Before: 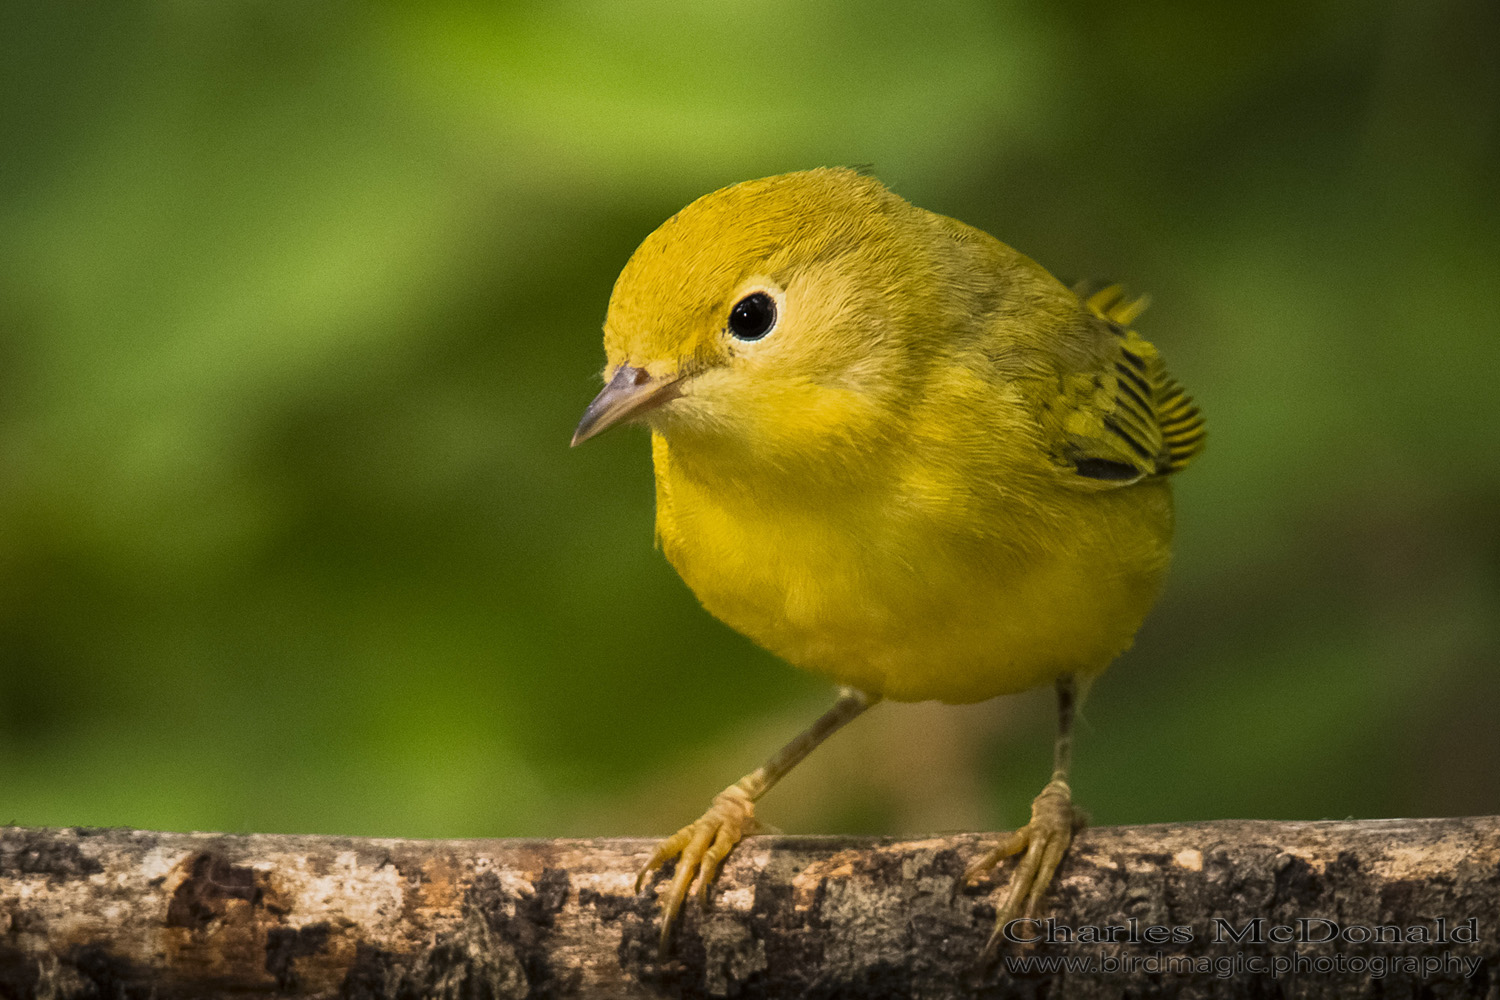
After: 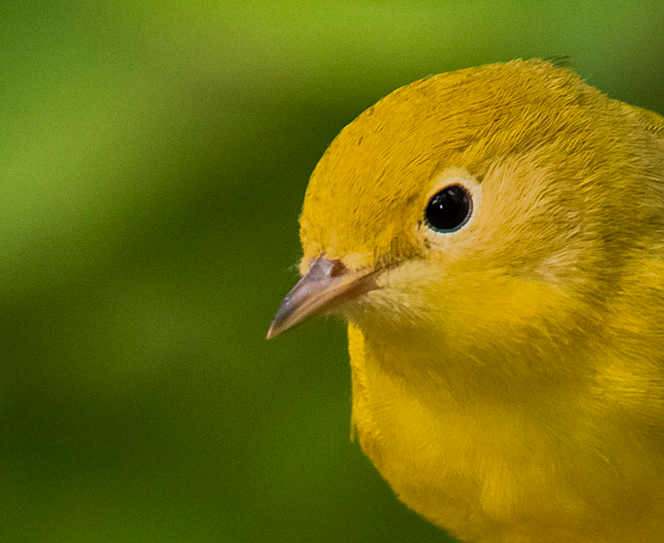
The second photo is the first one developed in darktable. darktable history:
crop: left 20.269%, top 10.833%, right 35.449%, bottom 34.798%
tone equalizer: -8 EV -0.001 EV, -7 EV 0.003 EV, -6 EV -0.028 EV, -5 EV 0.01 EV, -4 EV -0.017 EV, -3 EV 0.018 EV, -2 EV -0.074 EV, -1 EV -0.273 EV, +0 EV -0.595 EV
